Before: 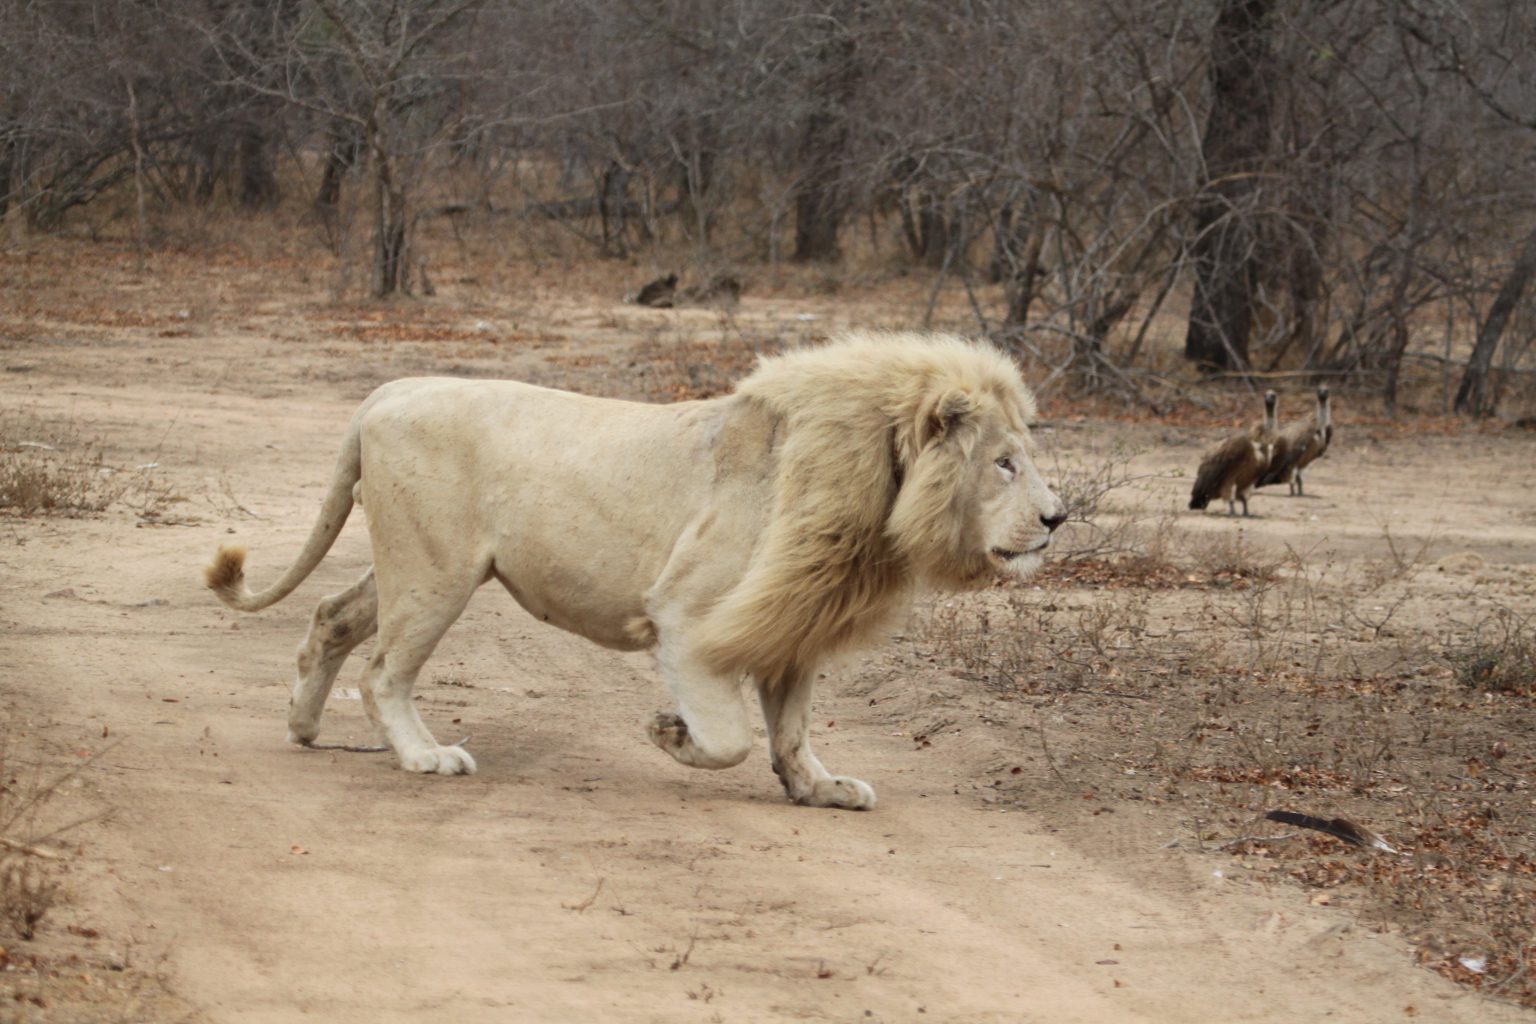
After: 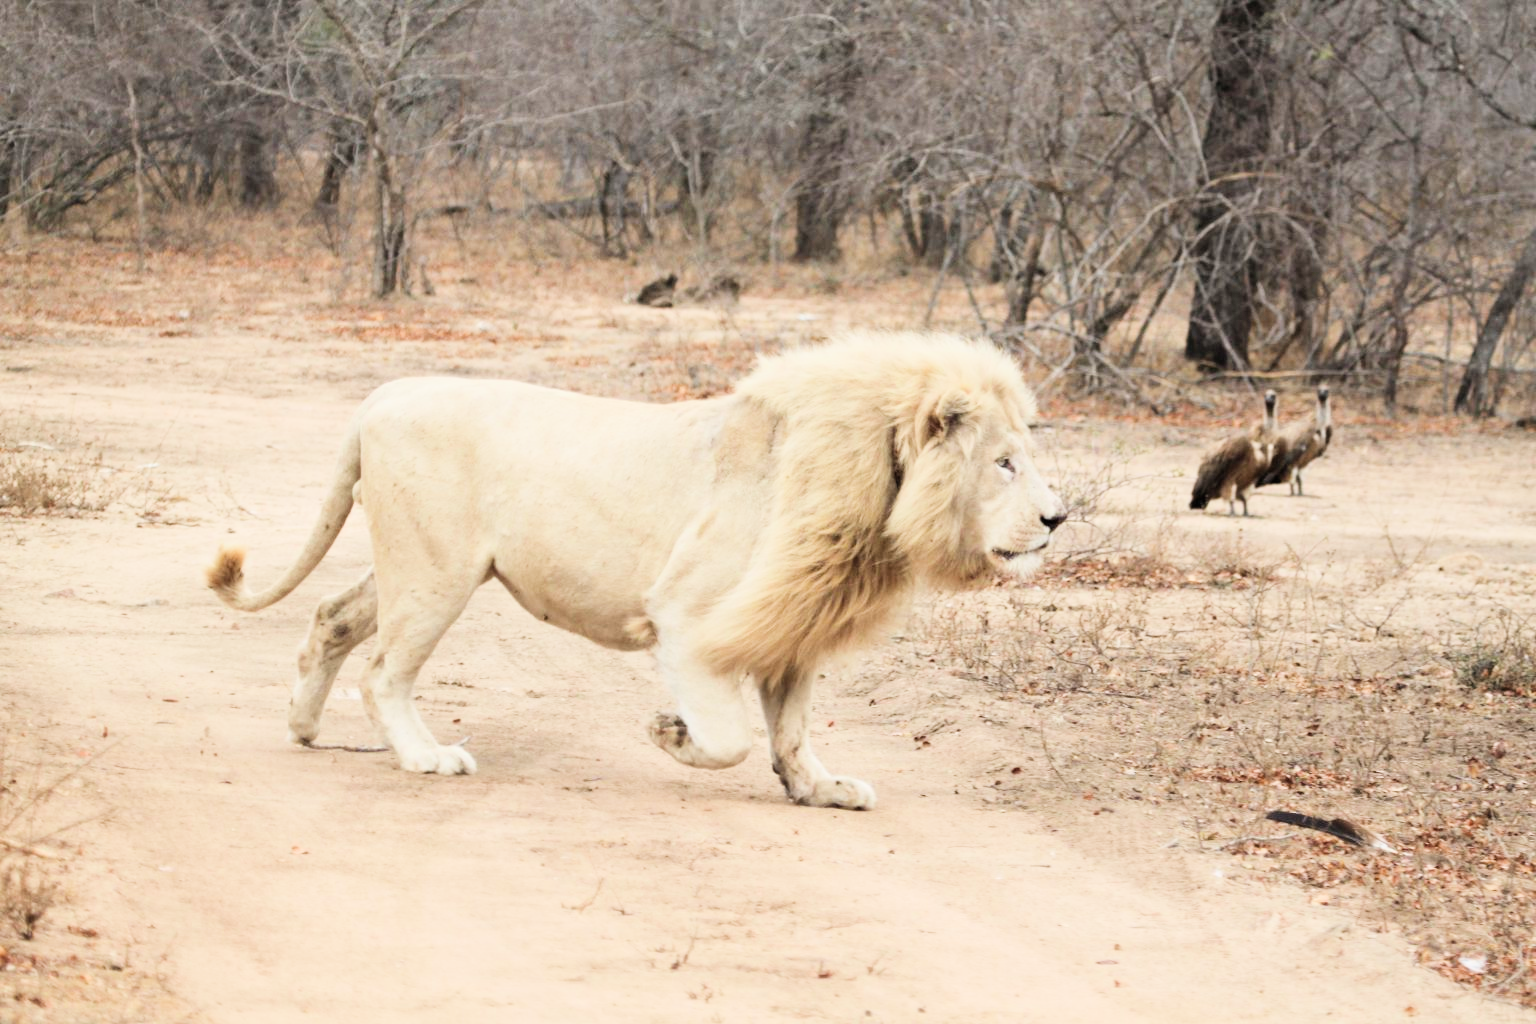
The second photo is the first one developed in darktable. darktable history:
filmic rgb: black relative exposure -7.65 EV, white relative exposure 4.56 EV, hardness 3.61, contrast 1.243
exposure: black level correction 0, exposure 1.513 EV, compensate highlight preservation false
